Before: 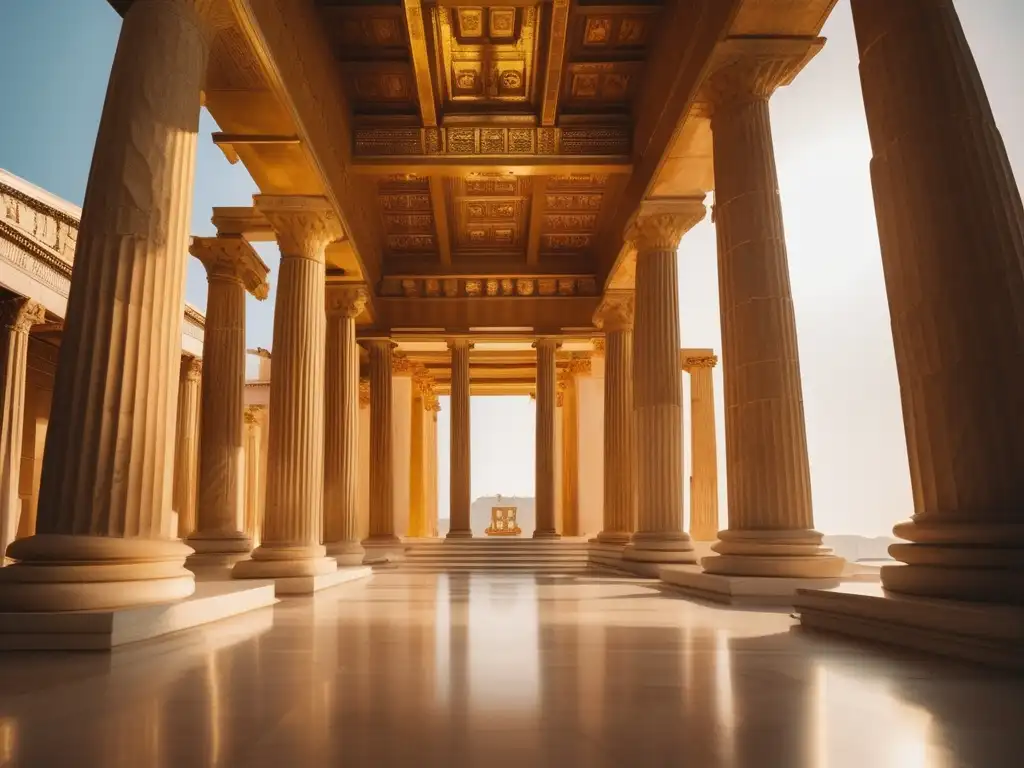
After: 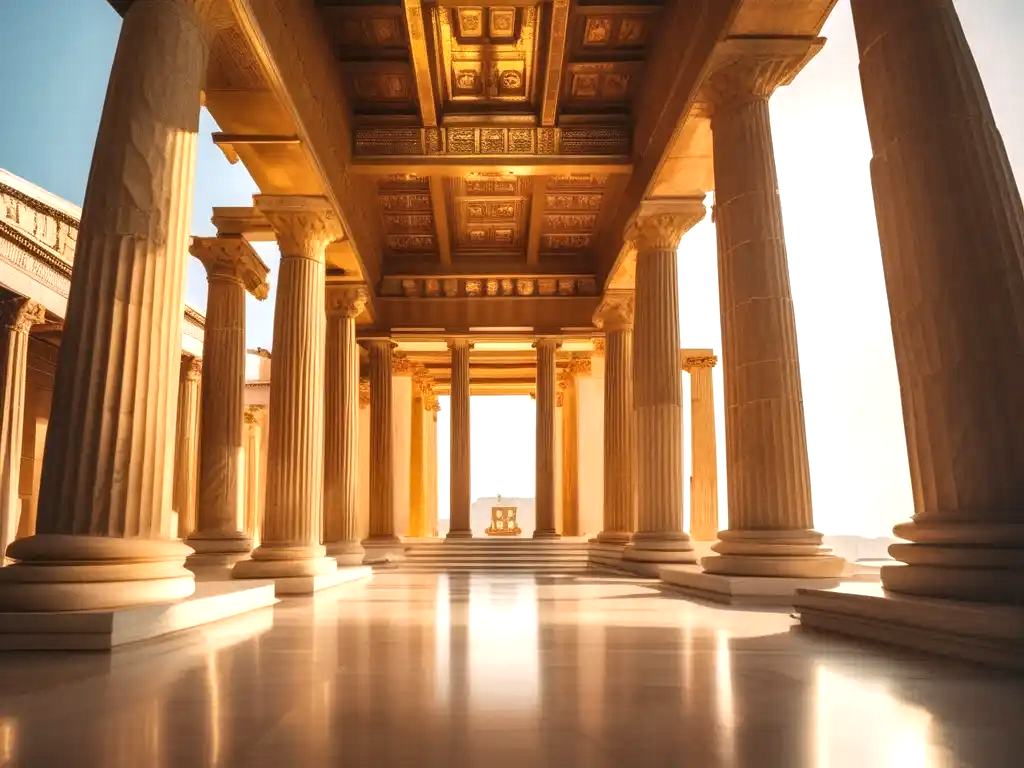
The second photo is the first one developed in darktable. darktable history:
local contrast: detail 130%
exposure: black level correction 0, exposure 0.5 EV, compensate highlight preservation false
